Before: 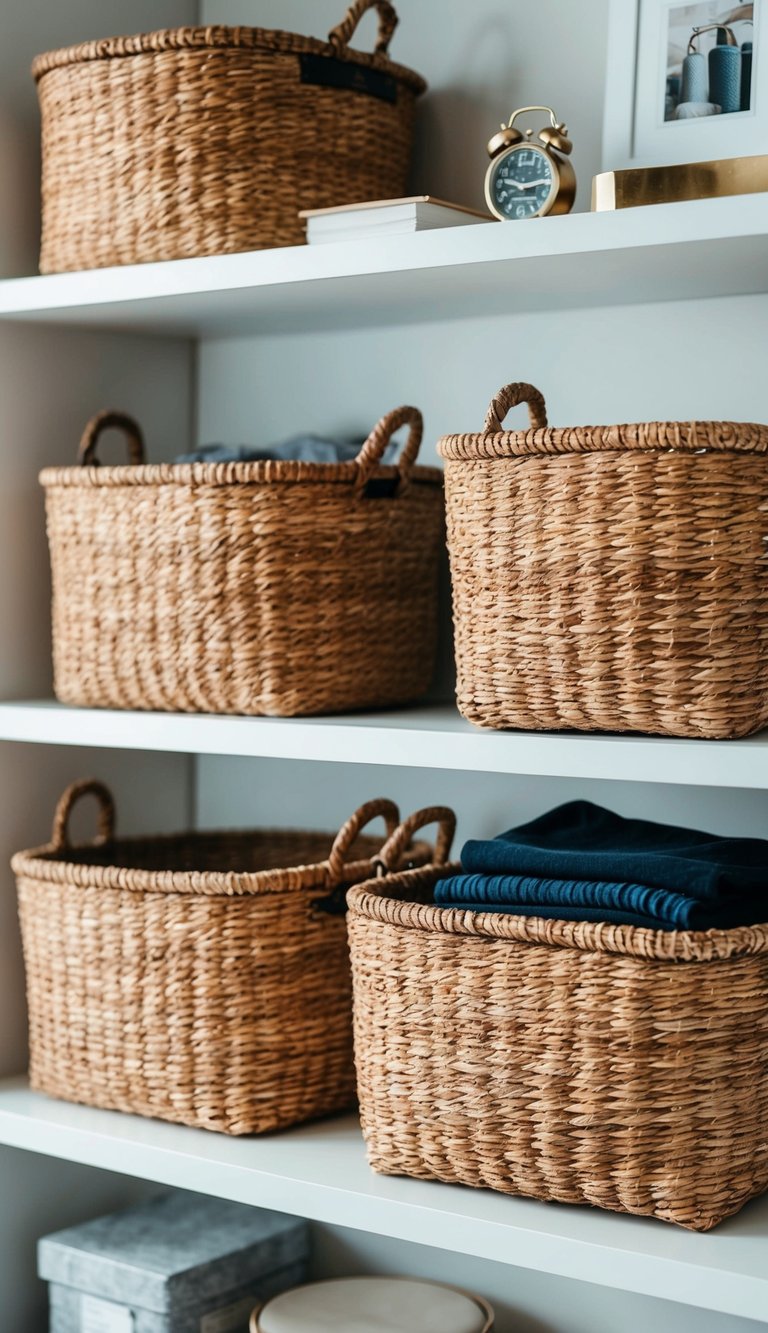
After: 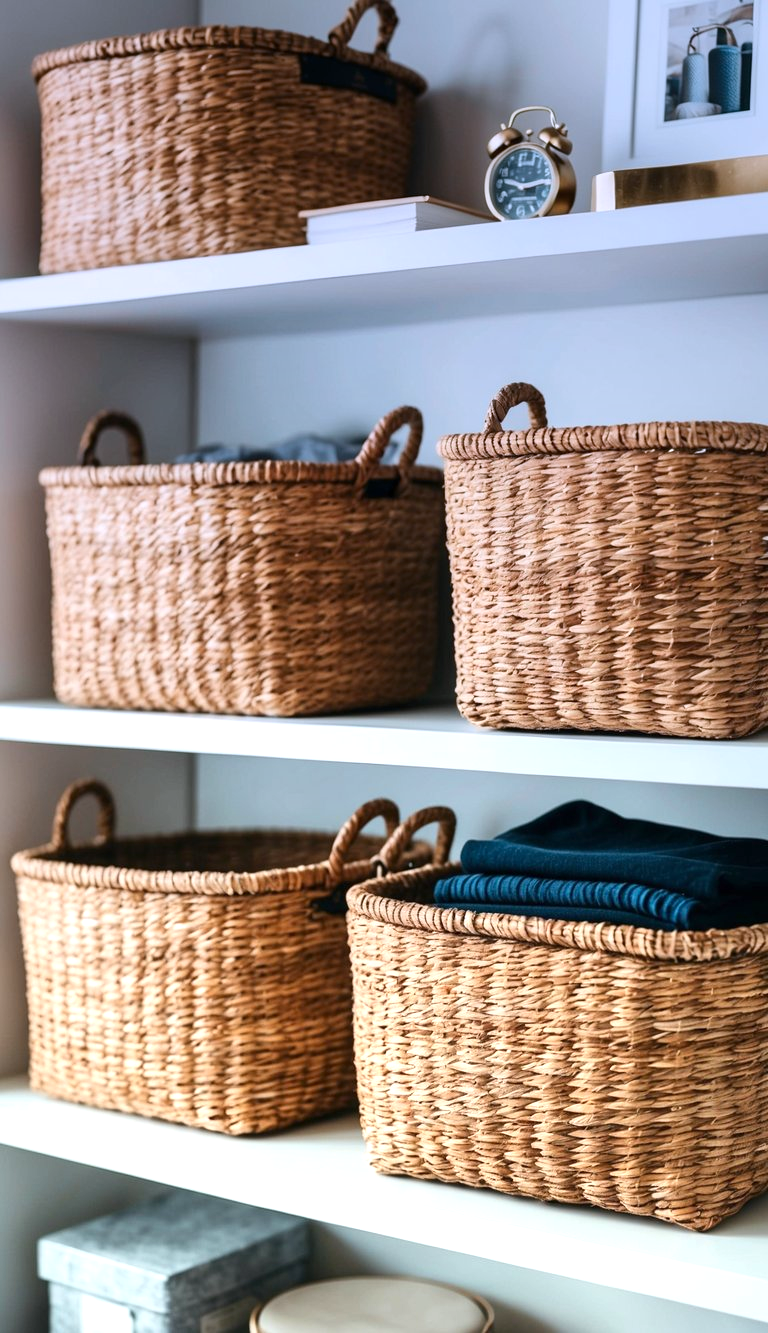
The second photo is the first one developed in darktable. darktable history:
exposure: exposure 0.7 EV, compensate highlight preservation false
contrast brightness saturation: contrast 0.08, saturation 0.02
graduated density: hue 238.83°, saturation 50%
